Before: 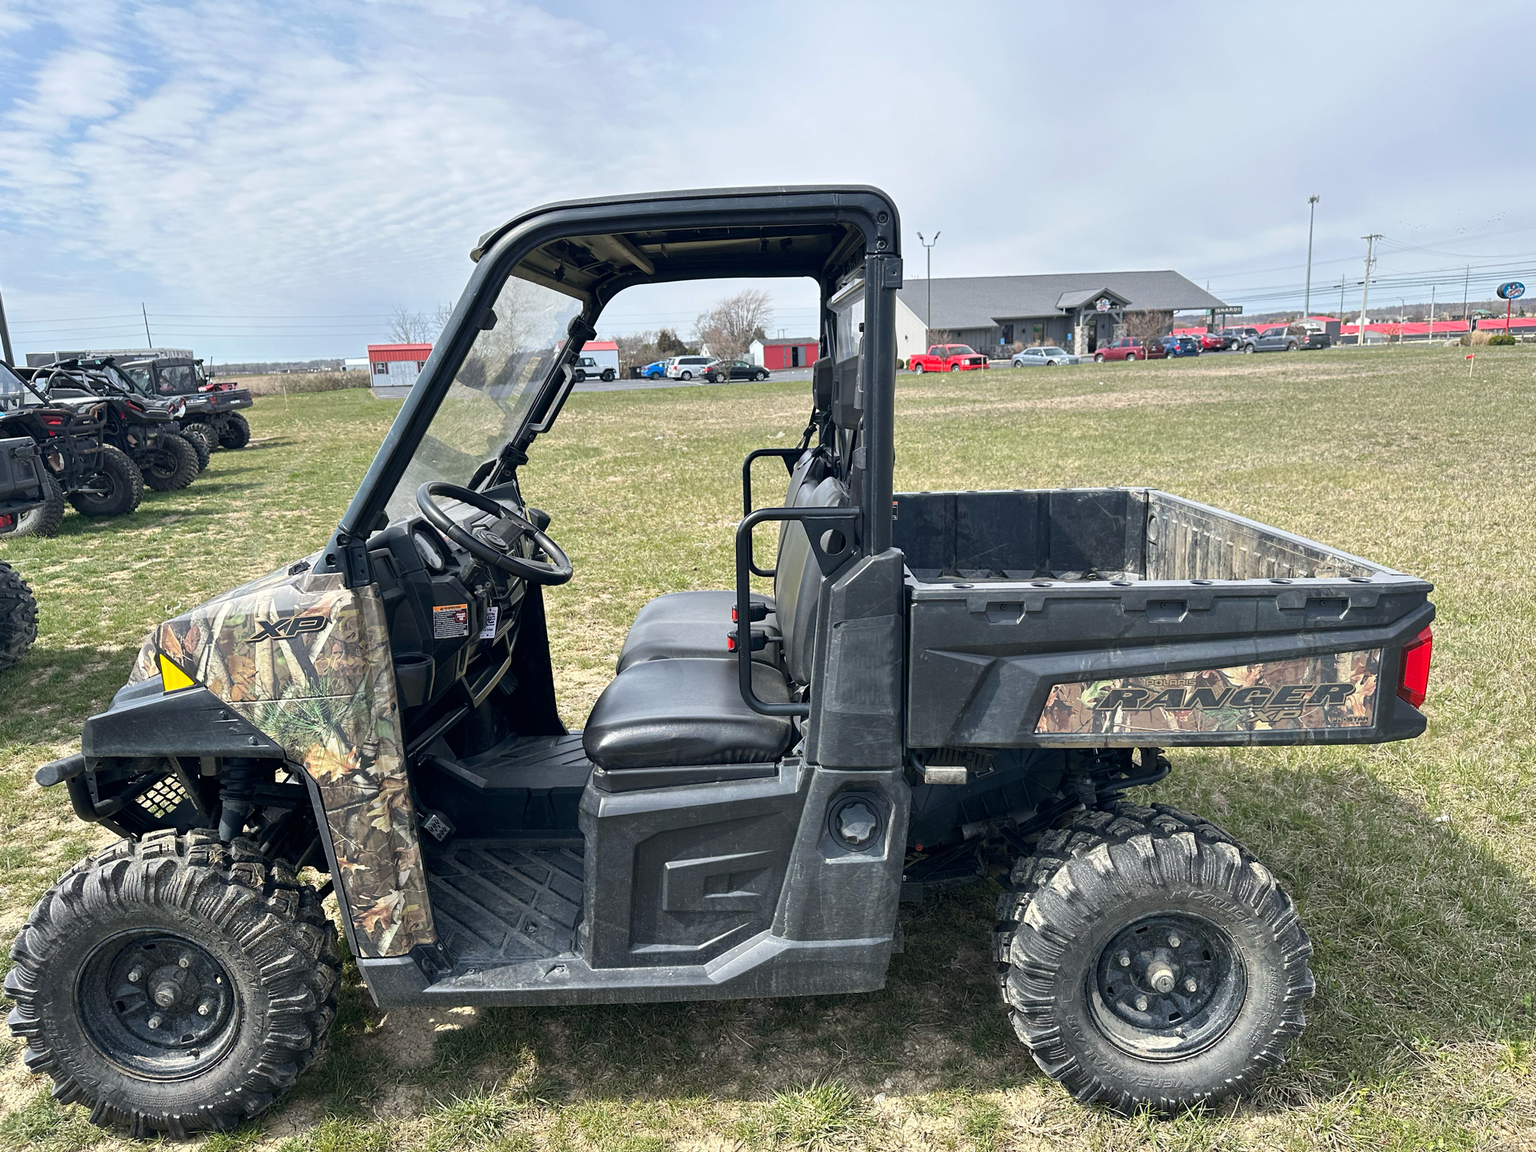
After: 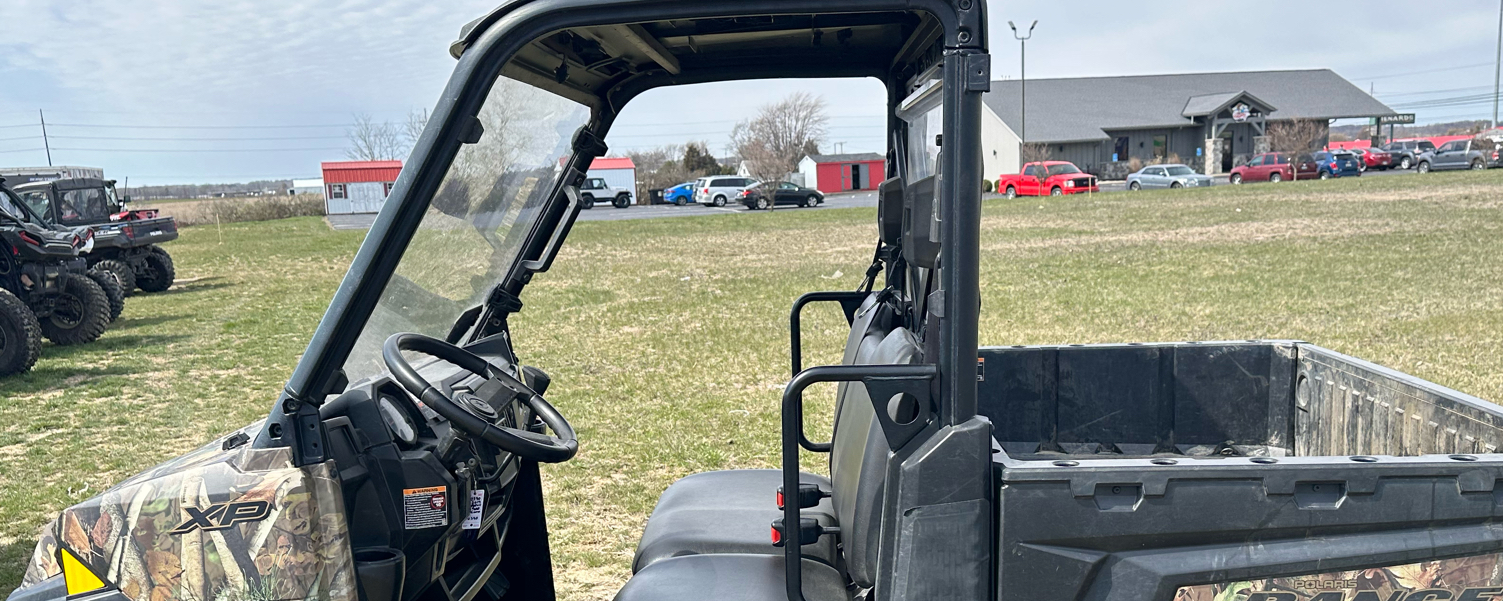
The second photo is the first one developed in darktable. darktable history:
crop: left 7.231%, top 18.686%, right 14.437%, bottom 39.512%
